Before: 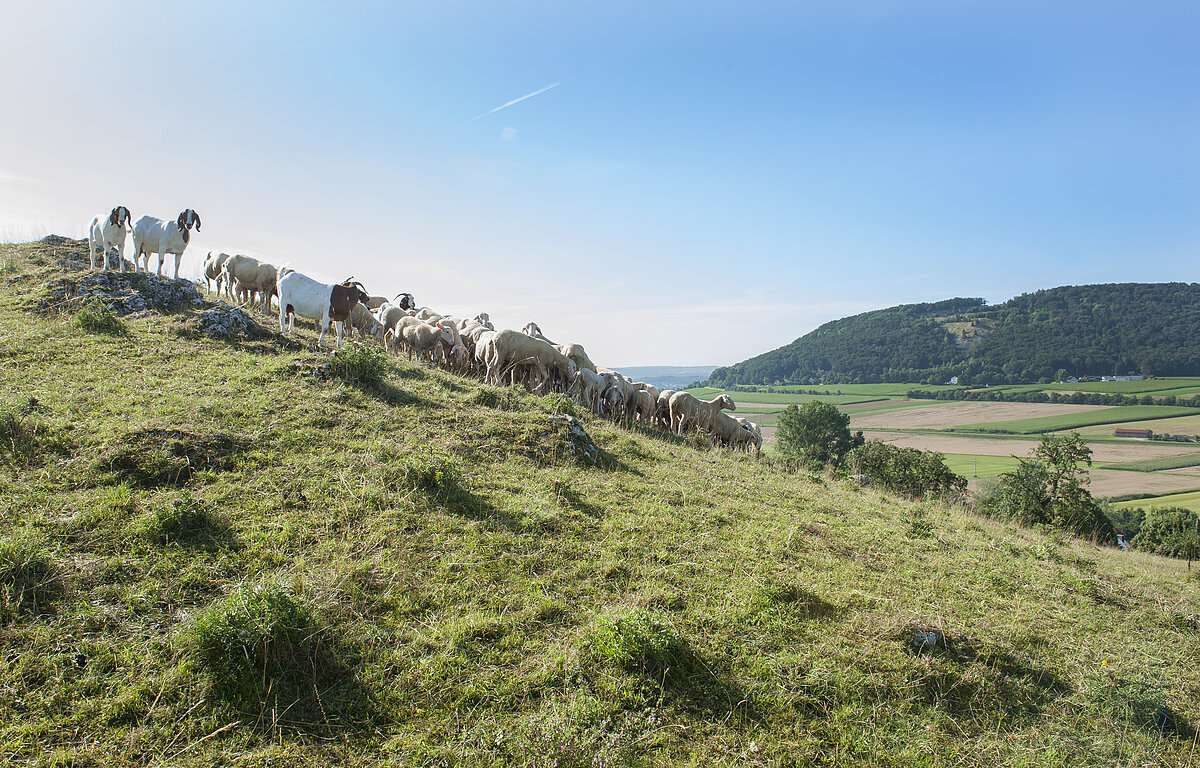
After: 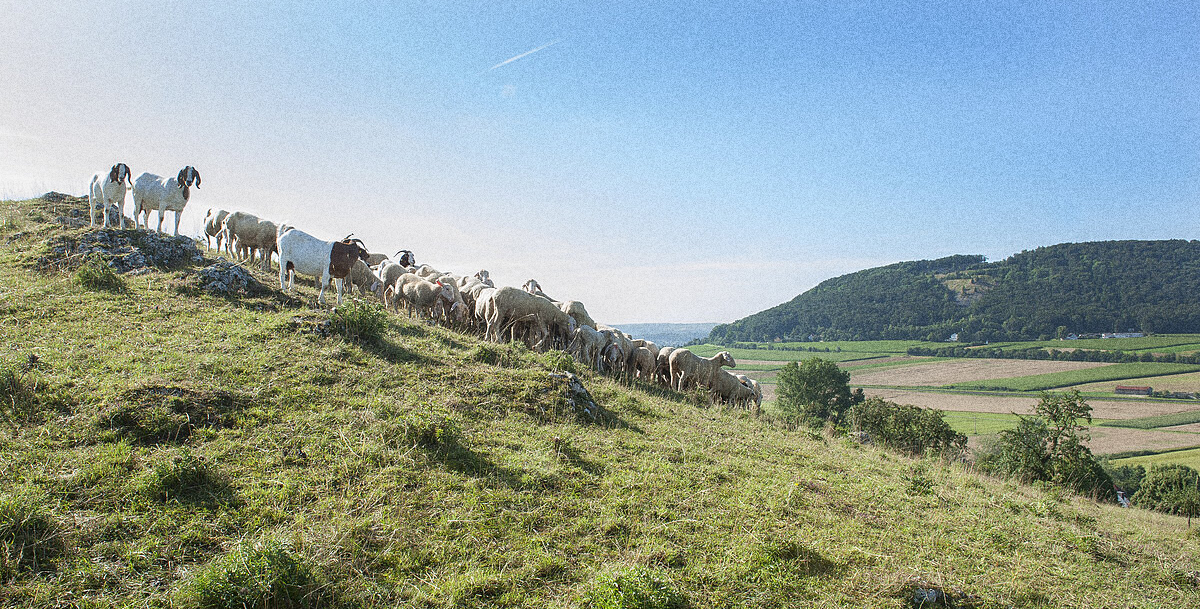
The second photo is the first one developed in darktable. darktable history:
tone equalizer: on, module defaults
crop and rotate: top 5.667%, bottom 14.937%
grain: strength 49.07%
